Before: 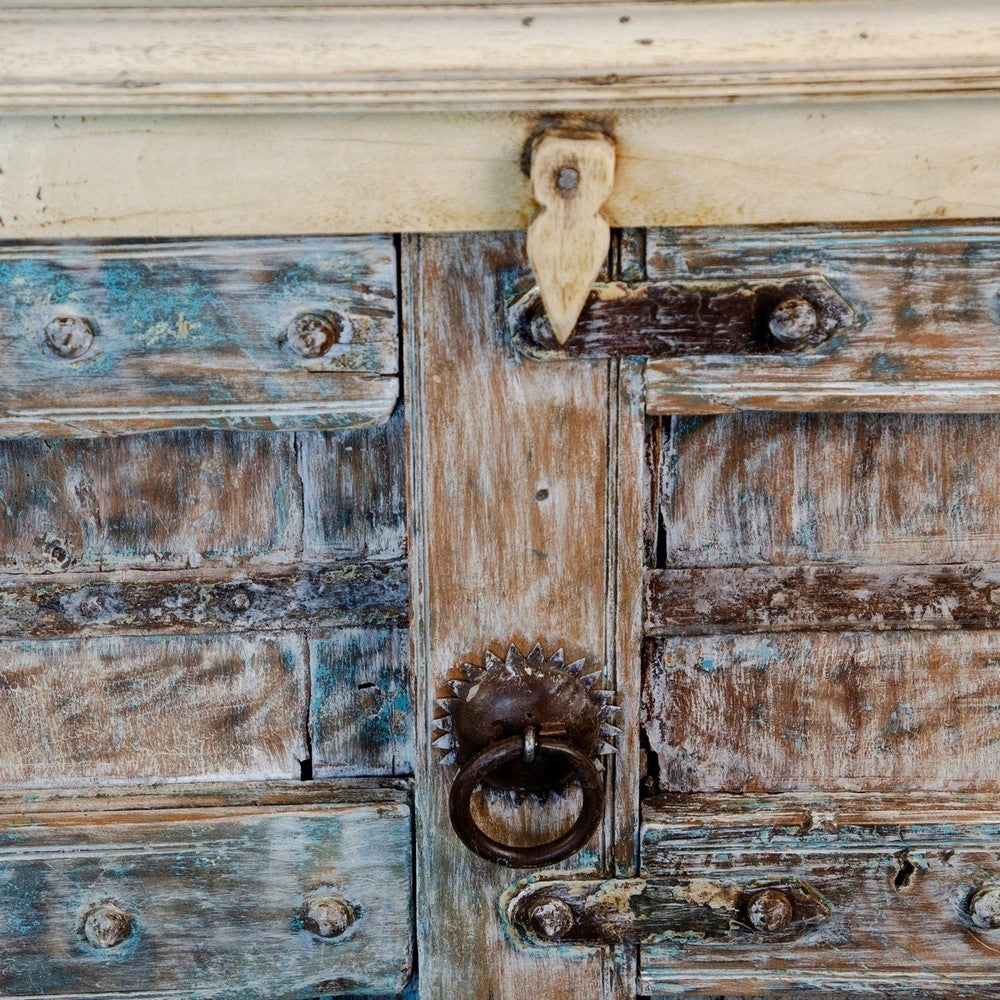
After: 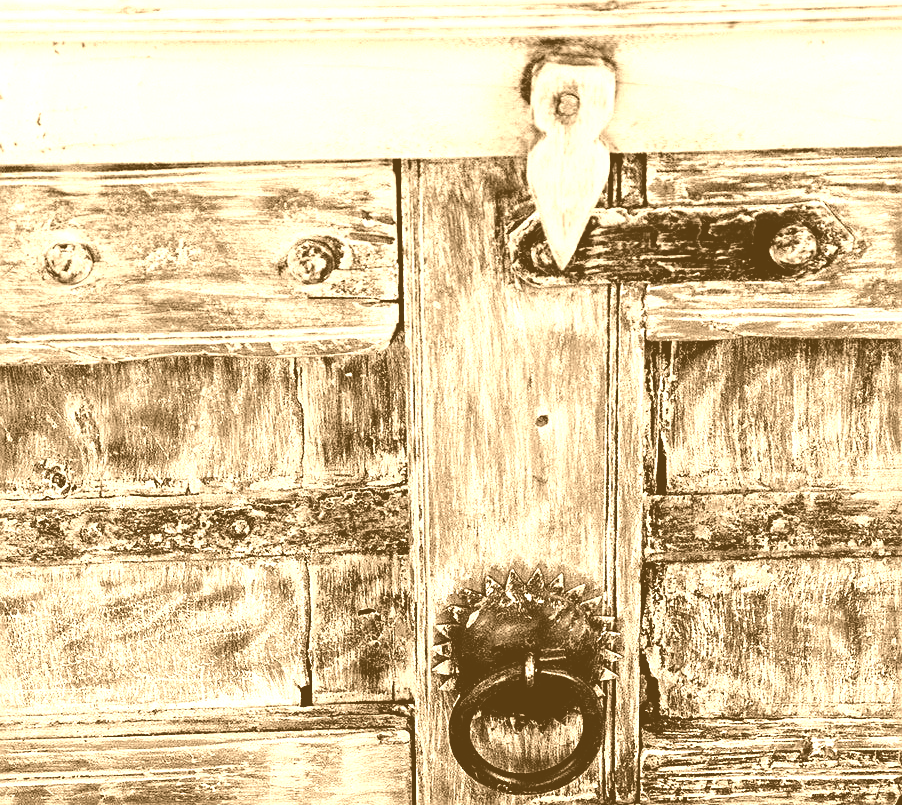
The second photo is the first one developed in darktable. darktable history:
sharpen: on, module defaults
rotate and perspective: crop left 0, crop top 0
vibrance: vibrance 100%
exposure: exposure 0.556 EV, compensate highlight preservation false
crop: top 7.49%, right 9.717%, bottom 11.943%
filmic rgb: black relative exposure -4.88 EV, hardness 2.82
color balance rgb: perceptual brilliance grading › highlights 14.29%, perceptual brilliance grading › mid-tones -5.92%, perceptual brilliance grading › shadows -26.83%, global vibrance 31.18%
colorize: hue 28.8°, source mix 100%
